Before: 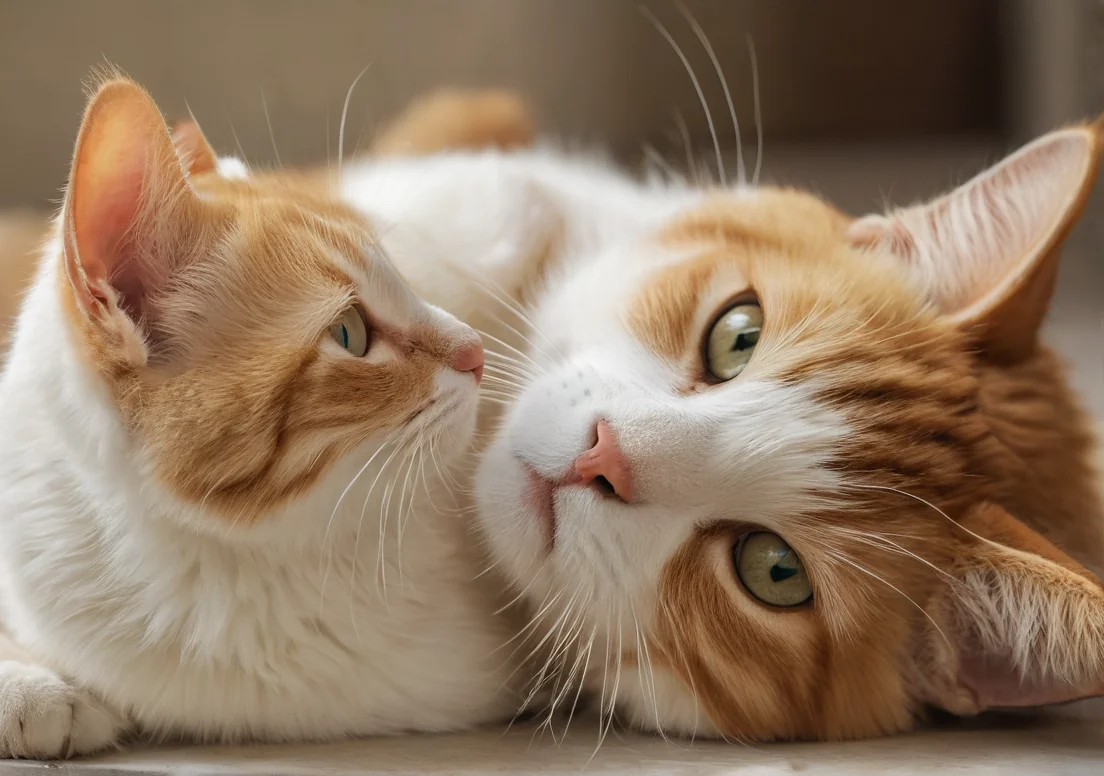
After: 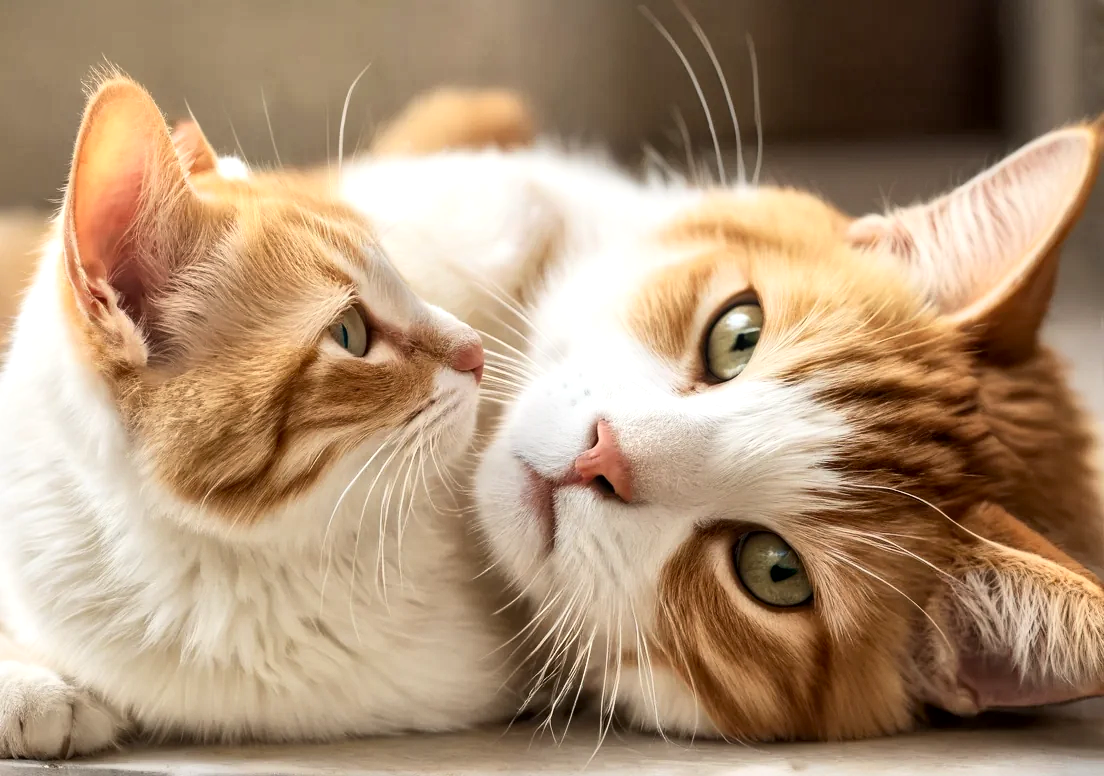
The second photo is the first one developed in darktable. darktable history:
local contrast: mode bilateral grid, contrast 20, coarseness 50, detail 148%, midtone range 0.2
exposure: black level correction 0.002, exposure 0.15 EV, compensate highlight preservation false
contrast brightness saturation: contrast 0.2, brightness 0.15, saturation 0.14
rgb curve: curves: ch0 [(0, 0) (0.078, 0.051) (0.929, 0.956) (1, 1)], compensate middle gray true
